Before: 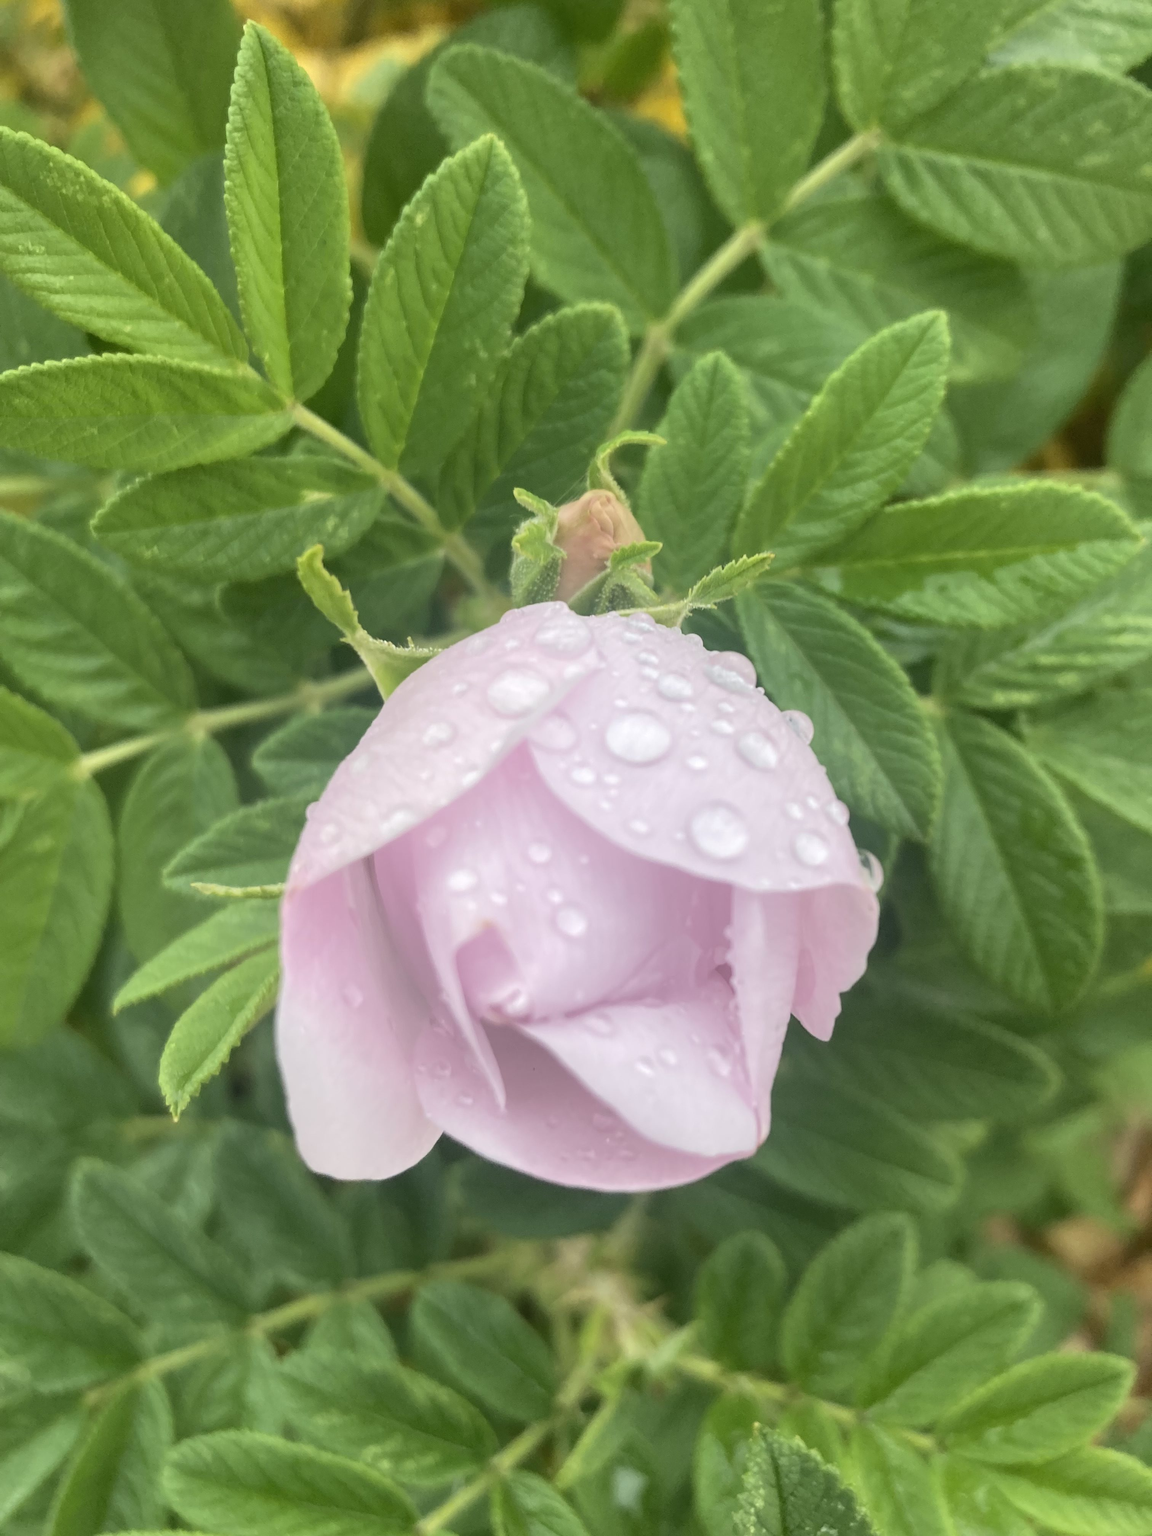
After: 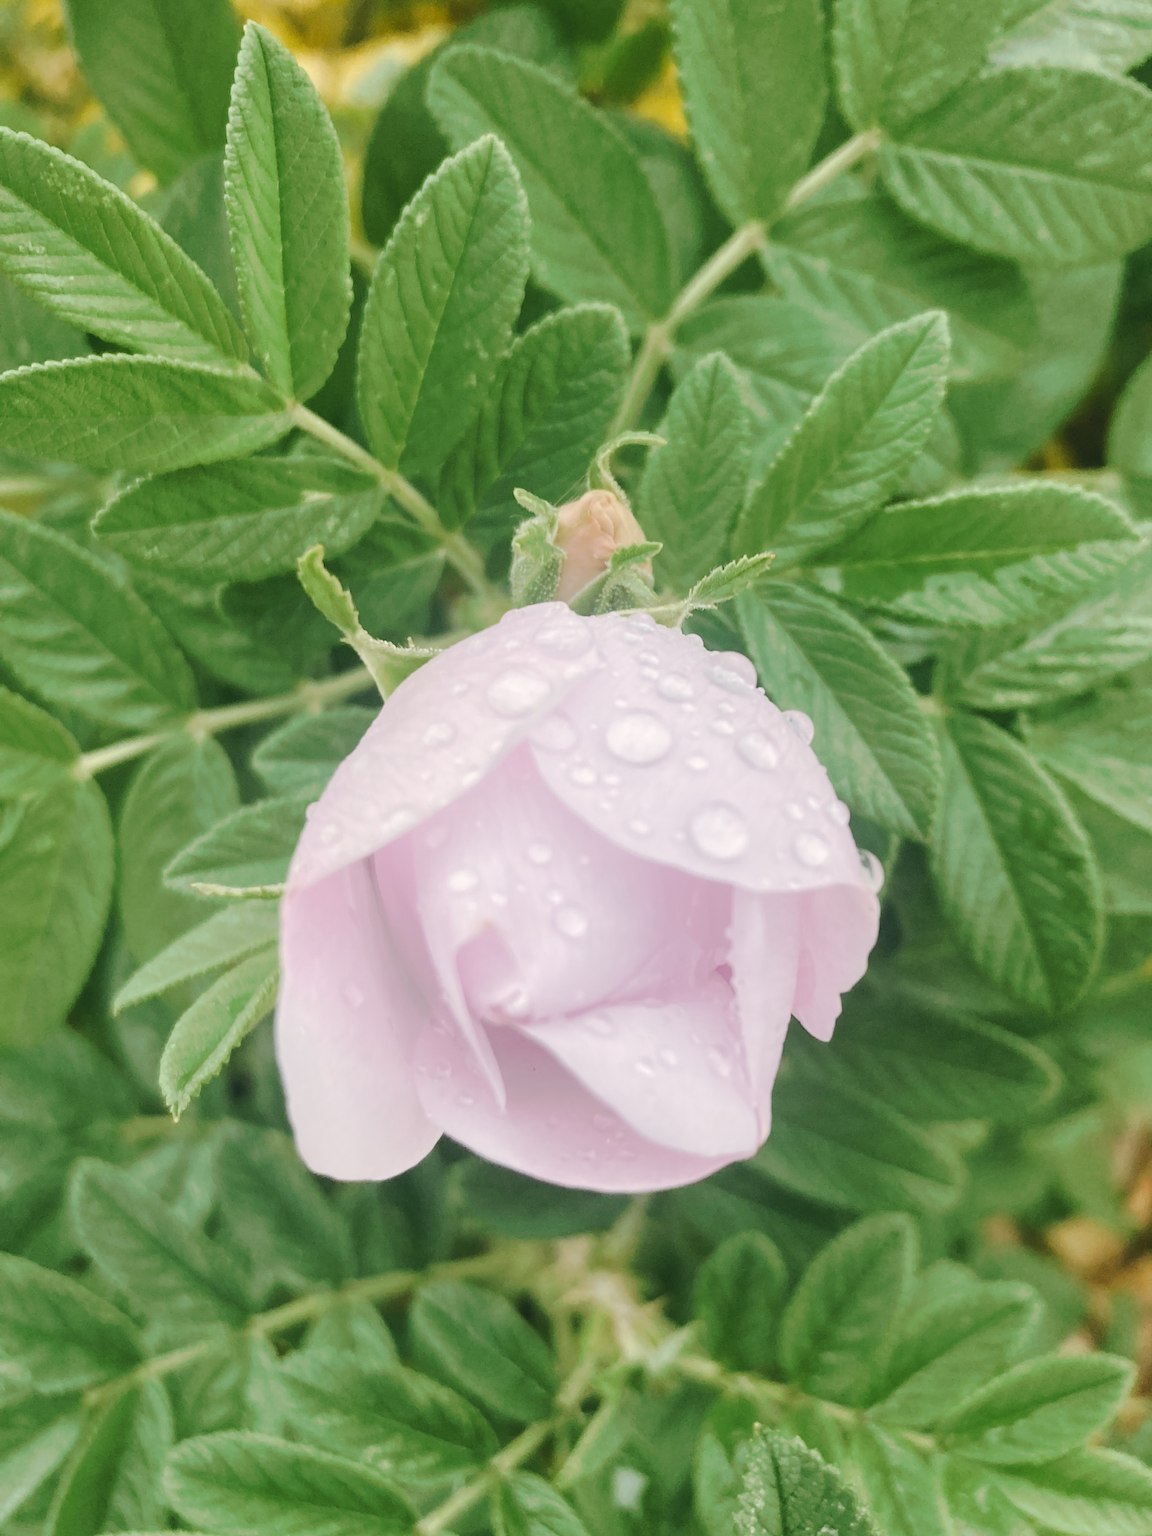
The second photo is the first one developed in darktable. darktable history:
tone curve: curves: ch0 [(0, 0) (0.003, 0.076) (0.011, 0.081) (0.025, 0.084) (0.044, 0.092) (0.069, 0.1) (0.1, 0.117) (0.136, 0.144) (0.177, 0.186) (0.224, 0.237) (0.277, 0.306) (0.335, 0.39) (0.399, 0.494) (0.468, 0.574) (0.543, 0.666) (0.623, 0.722) (0.709, 0.79) (0.801, 0.855) (0.898, 0.926) (1, 1)], preserve colors none
color look up table: target L [96.16, 91.66, 88.54, 82.46, 68.8, 59.36, 53.57, 55.19, 41.74, 57.71, 30.26, 30.03, 6.835, 200.37, 80.67, 77.72, 72.47, 71.58, 68.31, 65.96, 53.31, 49.31, 48.08, 45.85, 30.91, 30.85, 22.99, 17.86, 87.9, 74.1, 65.96, 66.04, 56.78, 51.36, 45.89, 42.46, 43.58, 36.22, 13.37, 2.116, 95.34, 87.5, 80.51, 77.34, 67.84, 58.93, 50.61, 37.16, 40.48], target a [-2.143, -20.55, -22.9, -40.26, -52.48, -30.27, -51.28, -20.8, -33.97, -46.97, -26.53, -10.37, -21.72, 0, 8.289, -0.141, 28.23, 38.34, 6.685, 41.62, 20.72, 68.96, 40.34, 58.77, 6.011, 43.89, 39.4, 27.48, 17.89, 51.39, 61.1, 73.2, 78.12, 51.36, 71.23, 38.59, 64.23, 17.51, 22.17, -3.72, -0.495, -54.61, -34.61, -33.41, -7.847, -25.62, -3.955, -11.38, -22.48], target b [13.35, 46.25, 5.262, 28.46, 21.62, 44.92, 34.45, 25.86, 26.94, 9.785, 21.15, 34.01, 10.96, 0, 40.93, 76.67, 72.25, 16.05, 10.19, 47.44, 30.77, 58.55, 50.55, 31.85, 3.647, 52.26, 5.141, 30.09, -15.34, -36.77, -6.942, -51.55, -33.19, -36.81, -6.863, -13.85, -55.65, -66.44, -41.33, -16.04, 0.42, -13.27, -25.56, -0.102, -22.73, -33.37, -46.32, -19.62, -3.631], num patches 49
